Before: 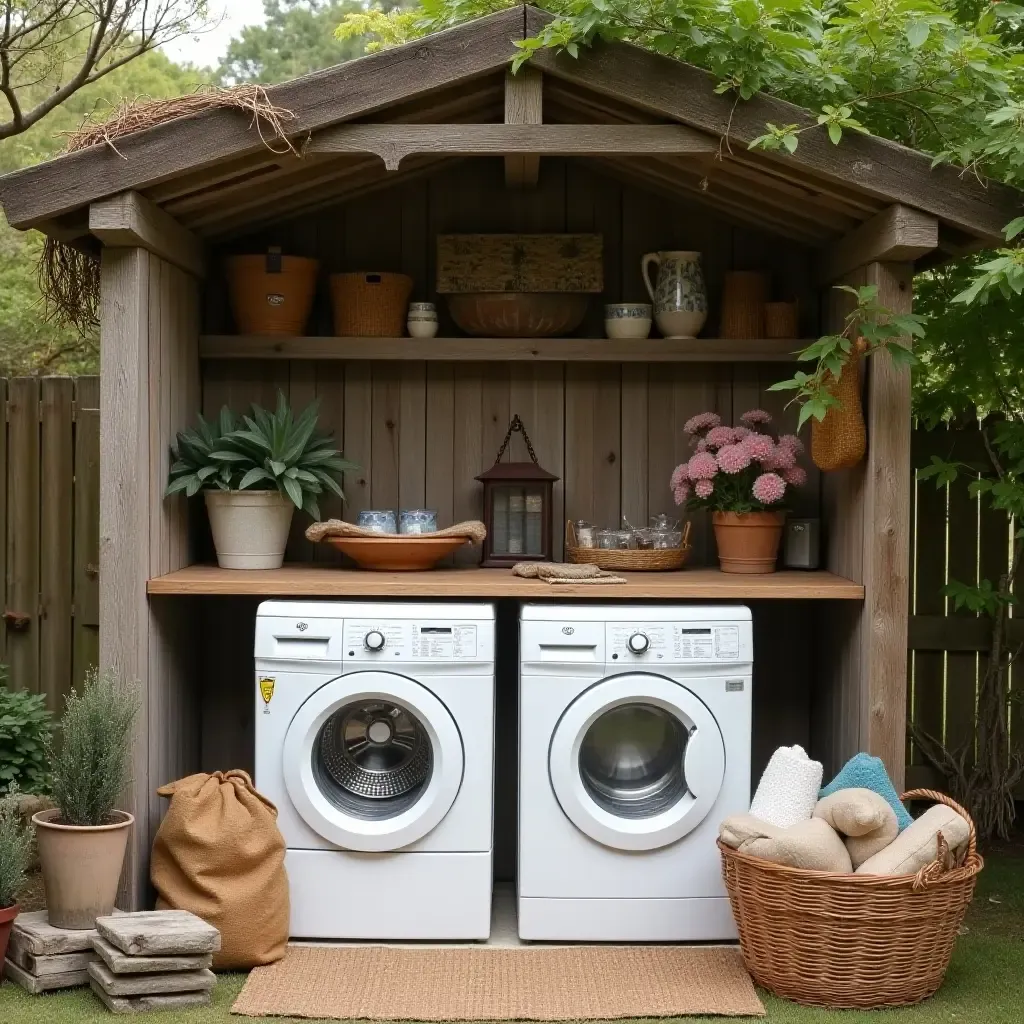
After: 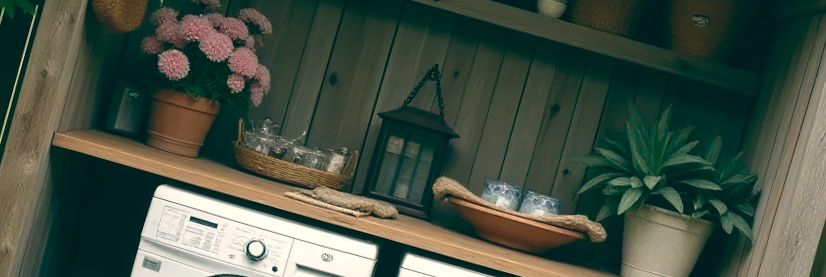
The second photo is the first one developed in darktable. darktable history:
color balance: lift [1.005, 0.99, 1.007, 1.01], gamma [1, 0.979, 1.011, 1.021], gain [0.923, 1.098, 1.025, 0.902], input saturation 90.45%, contrast 7.73%, output saturation 105.91%
crop and rotate: angle 16.12°, top 30.835%, bottom 35.653%
